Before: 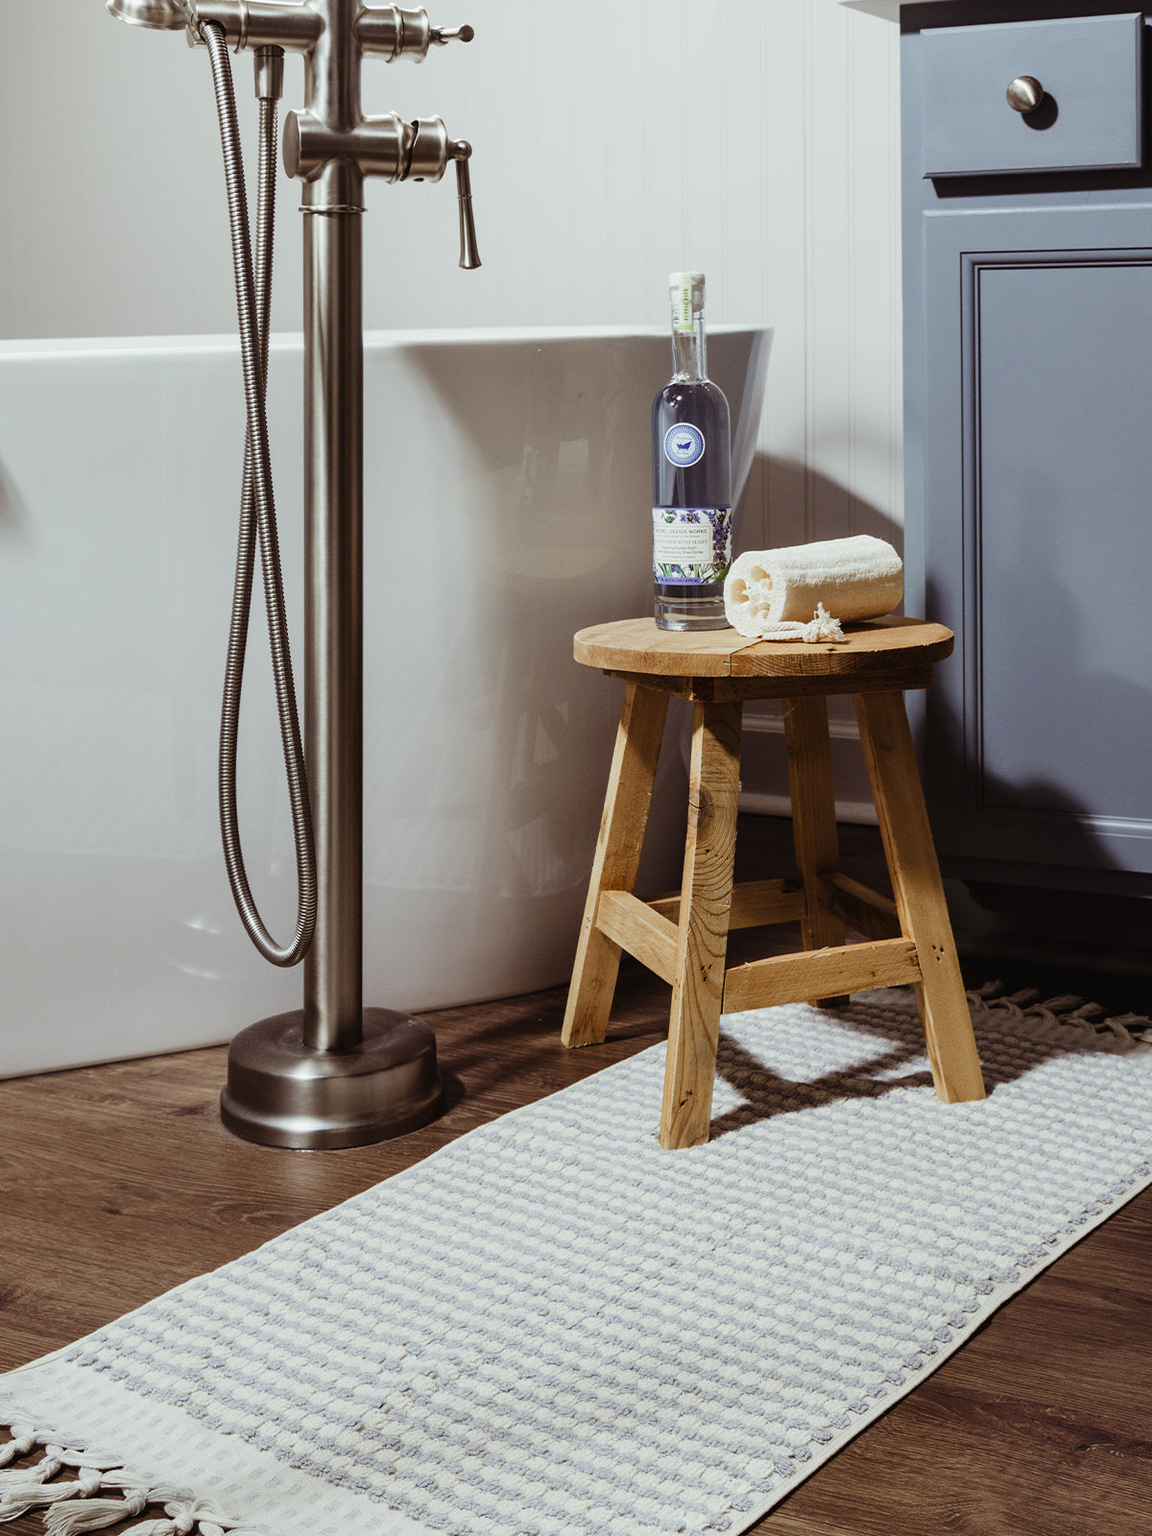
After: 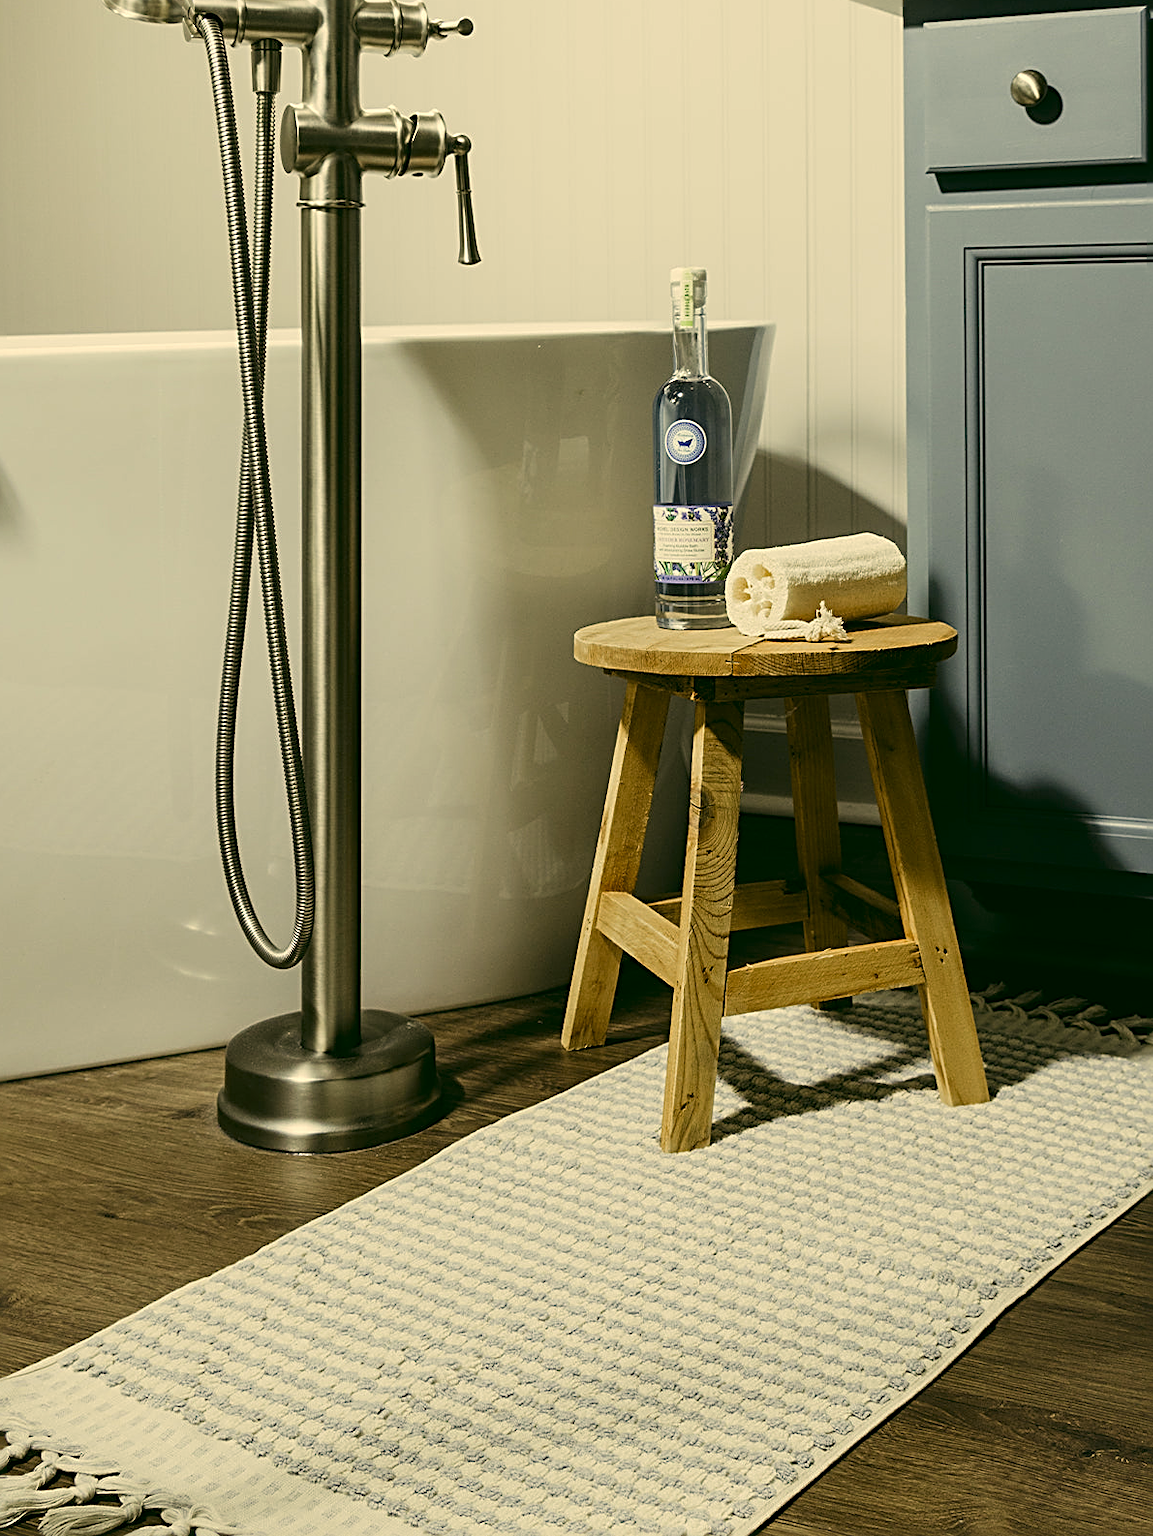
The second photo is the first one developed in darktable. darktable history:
crop: left 0.434%, top 0.485%, right 0.244%, bottom 0.386%
color correction: highlights a* 5.3, highlights b* 24.26, shadows a* -15.58, shadows b* 4.02
sharpen: radius 2.543, amount 0.636
